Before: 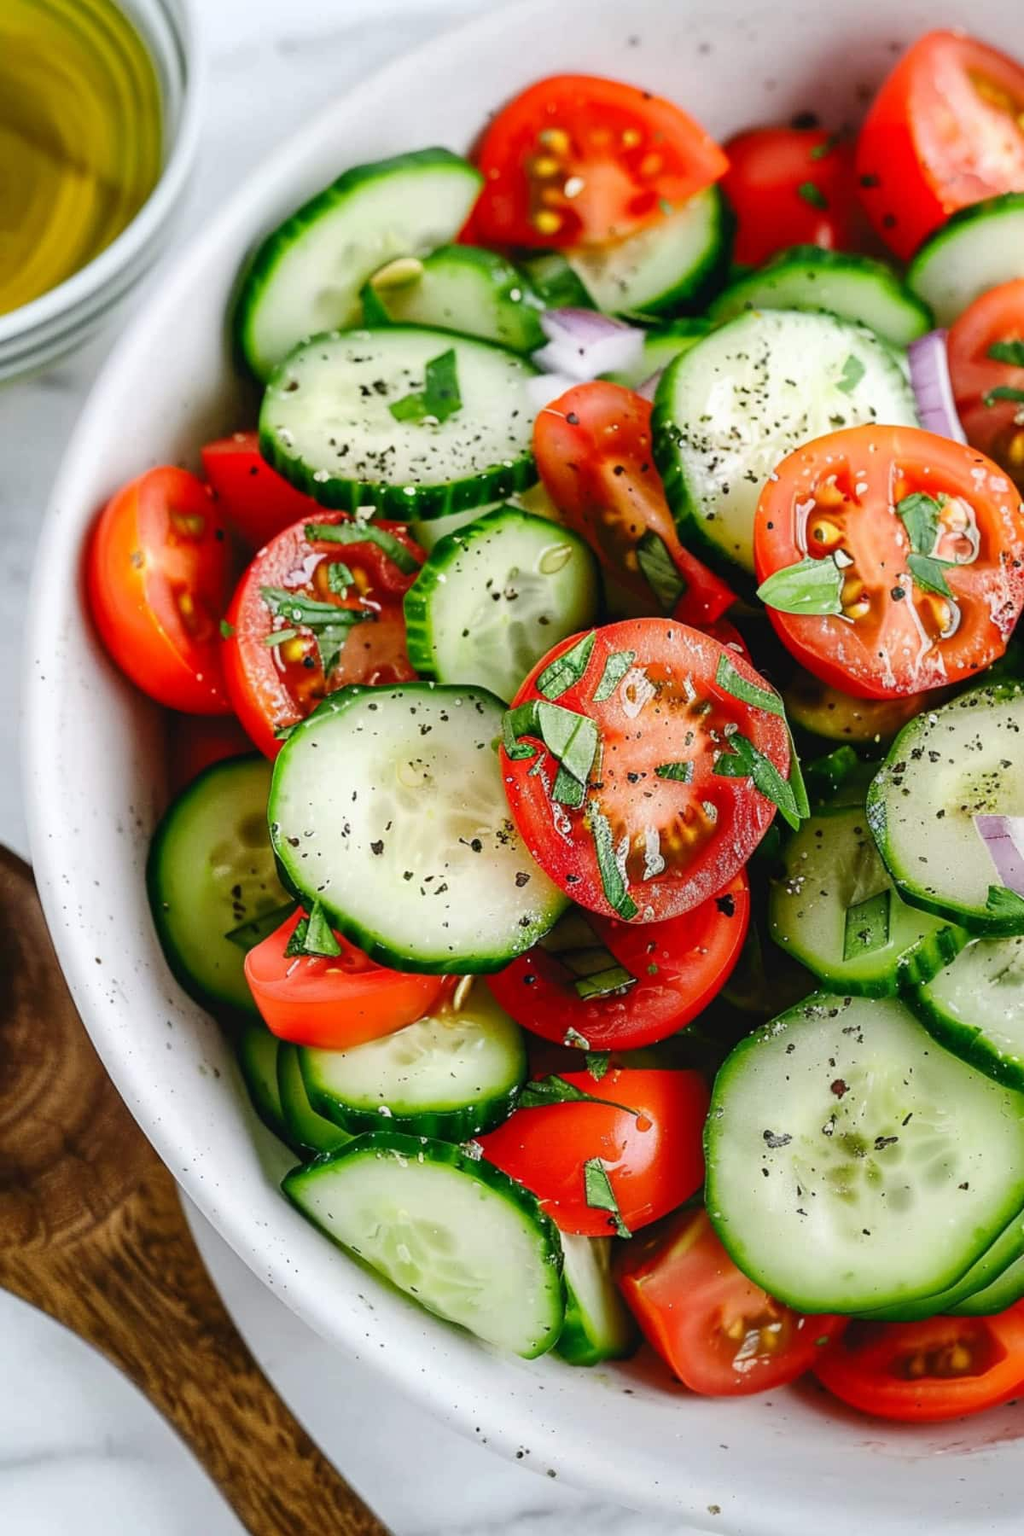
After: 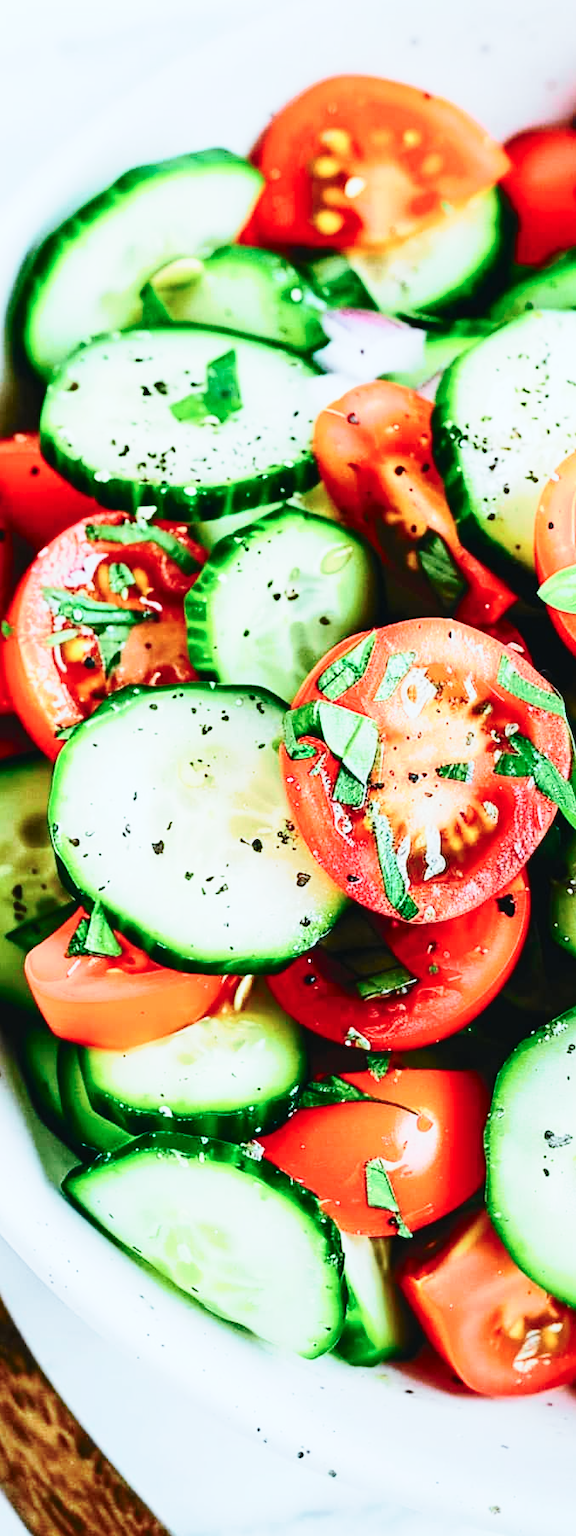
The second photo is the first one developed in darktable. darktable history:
crop: left 21.496%, right 22.254%
tone curve: curves: ch0 [(0, 0.013) (0.104, 0.103) (0.258, 0.267) (0.448, 0.489) (0.709, 0.794) (0.895, 0.915) (0.994, 0.971)]; ch1 [(0, 0) (0.335, 0.298) (0.446, 0.416) (0.488, 0.488) (0.515, 0.504) (0.581, 0.615) (0.635, 0.661) (1, 1)]; ch2 [(0, 0) (0.314, 0.306) (0.436, 0.447) (0.502, 0.5) (0.538, 0.541) (0.568, 0.603) (0.641, 0.635) (0.717, 0.701) (1, 1)], color space Lab, independent channels, preserve colors none
base curve: curves: ch0 [(0, 0) (0.028, 0.03) (0.121, 0.232) (0.46, 0.748) (0.859, 0.968) (1, 1)], preserve colors none
color calibration: illuminant Planckian (black body), x 0.378, y 0.375, temperature 4065 K
tone equalizer: -8 EV -0.417 EV, -7 EV -0.389 EV, -6 EV -0.333 EV, -5 EV -0.222 EV, -3 EV 0.222 EV, -2 EV 0.333 EV, -1 EV 0.389 EV, +0 EV 0.417 EV, edges refinement/feathering 500, mask exposure compensation -1.57 EV, preserve details no
